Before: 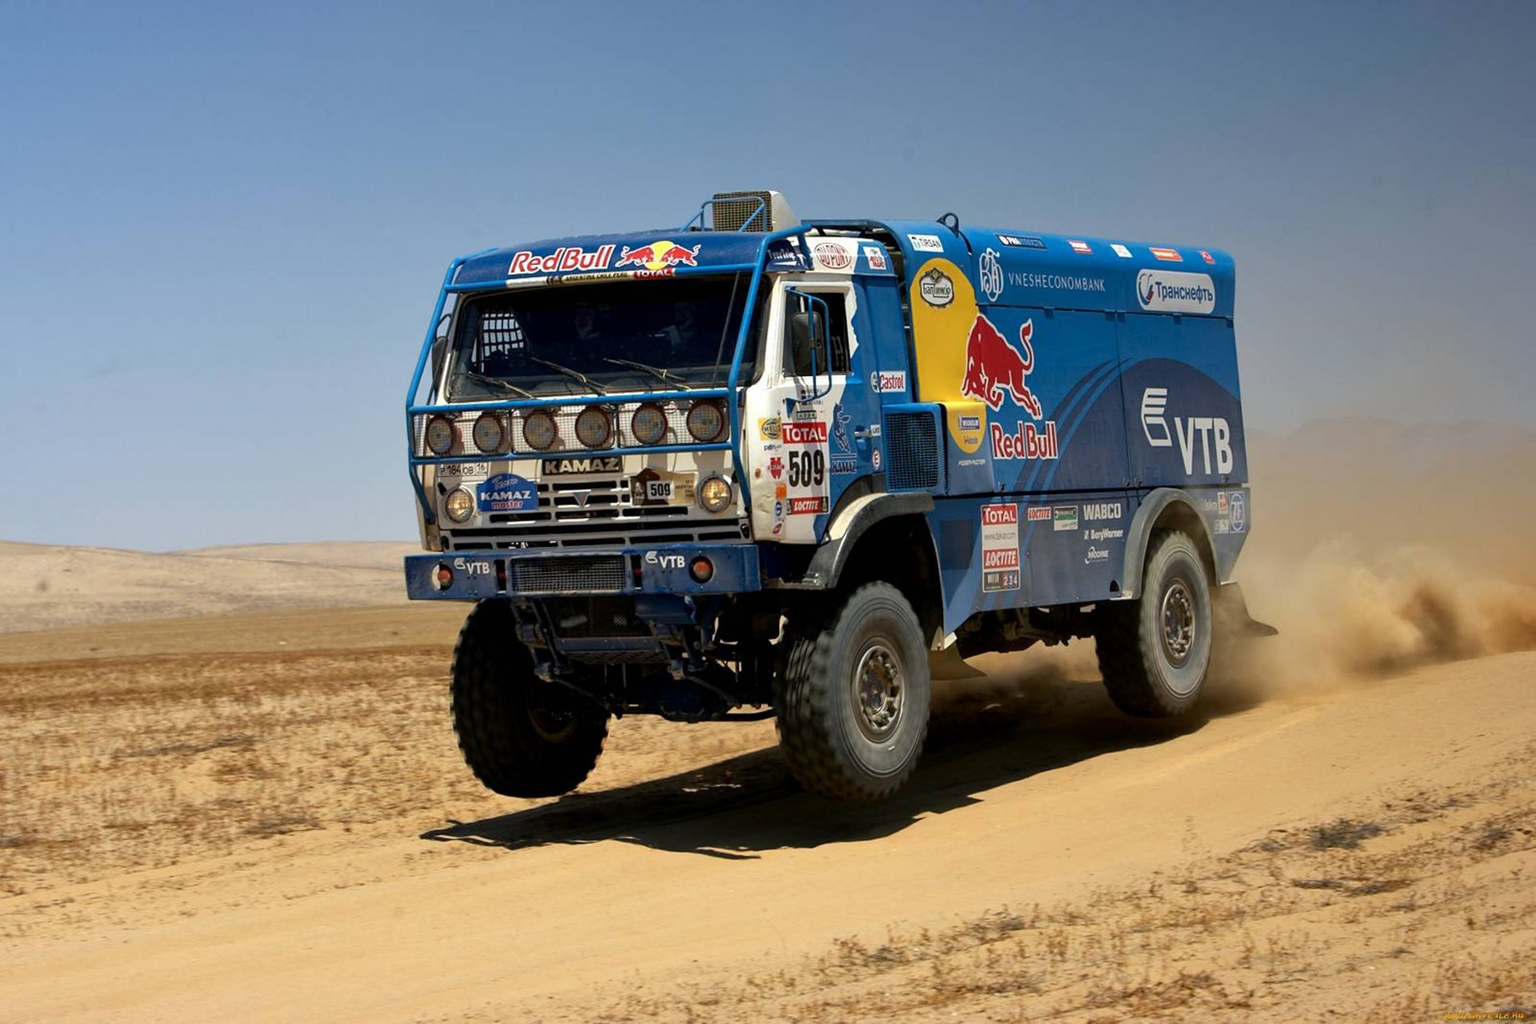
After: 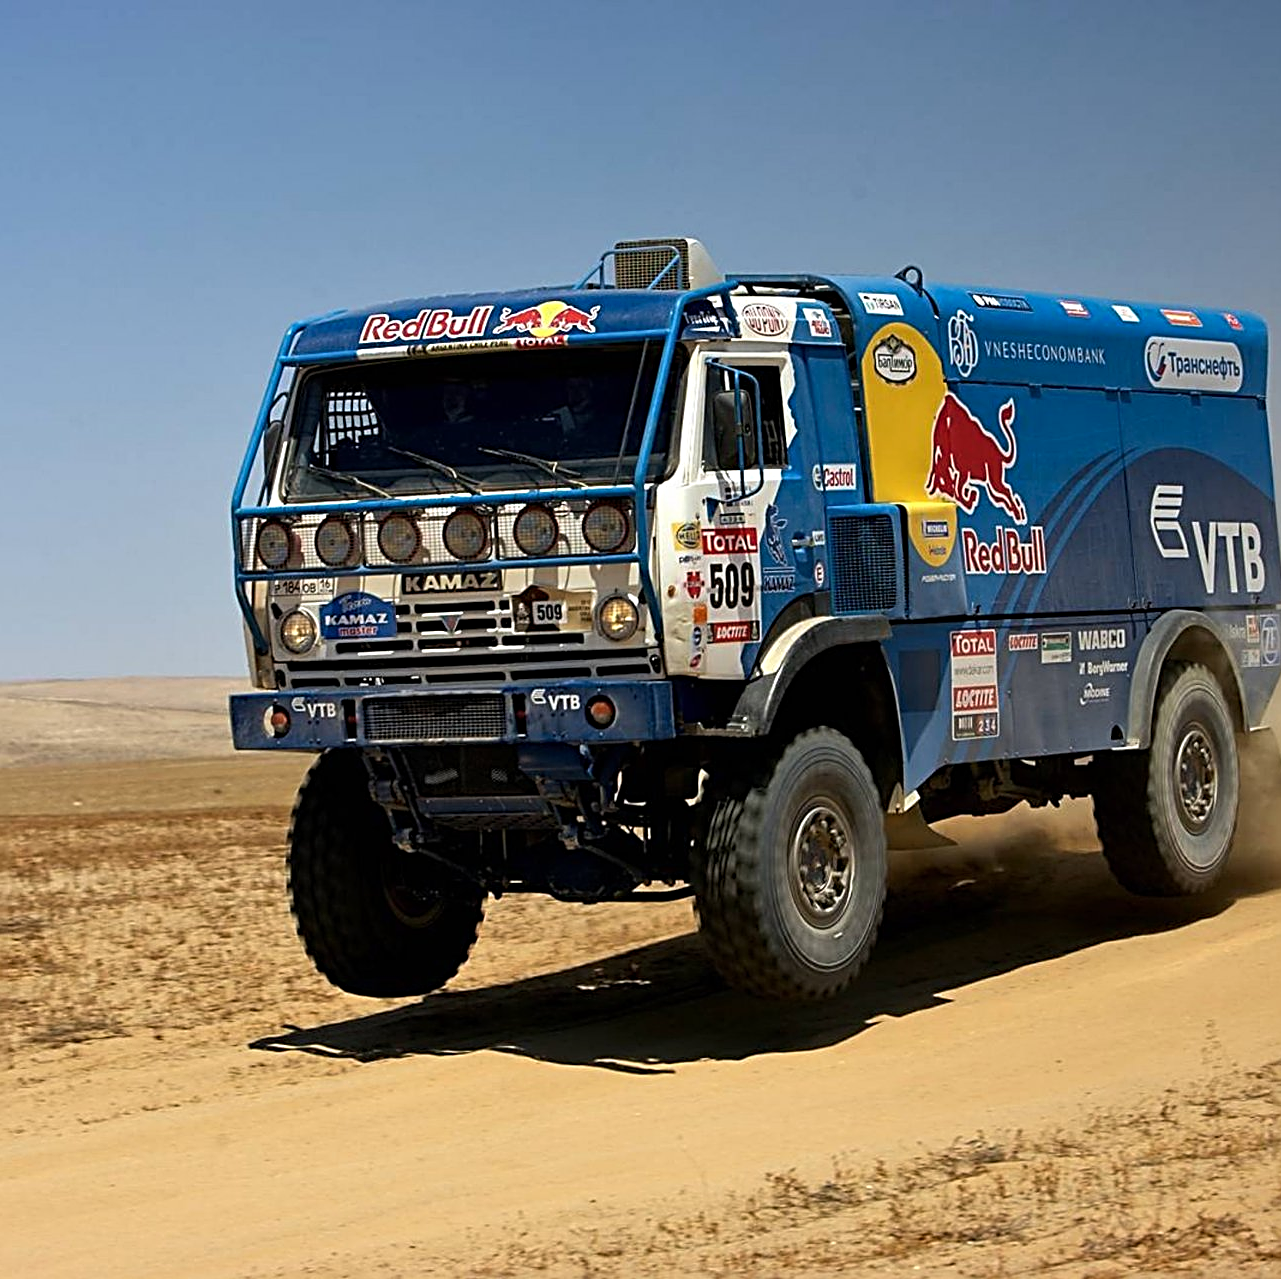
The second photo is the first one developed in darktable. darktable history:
sharpen: radius 3.03, amount 0.767
crop and rotate: left 14.415%, right 18.821%
color balance rgb: shadows lift › luminance -9.699%, perceptual saturation grading › global saturation -0.025%, global vibrance 14.343%
